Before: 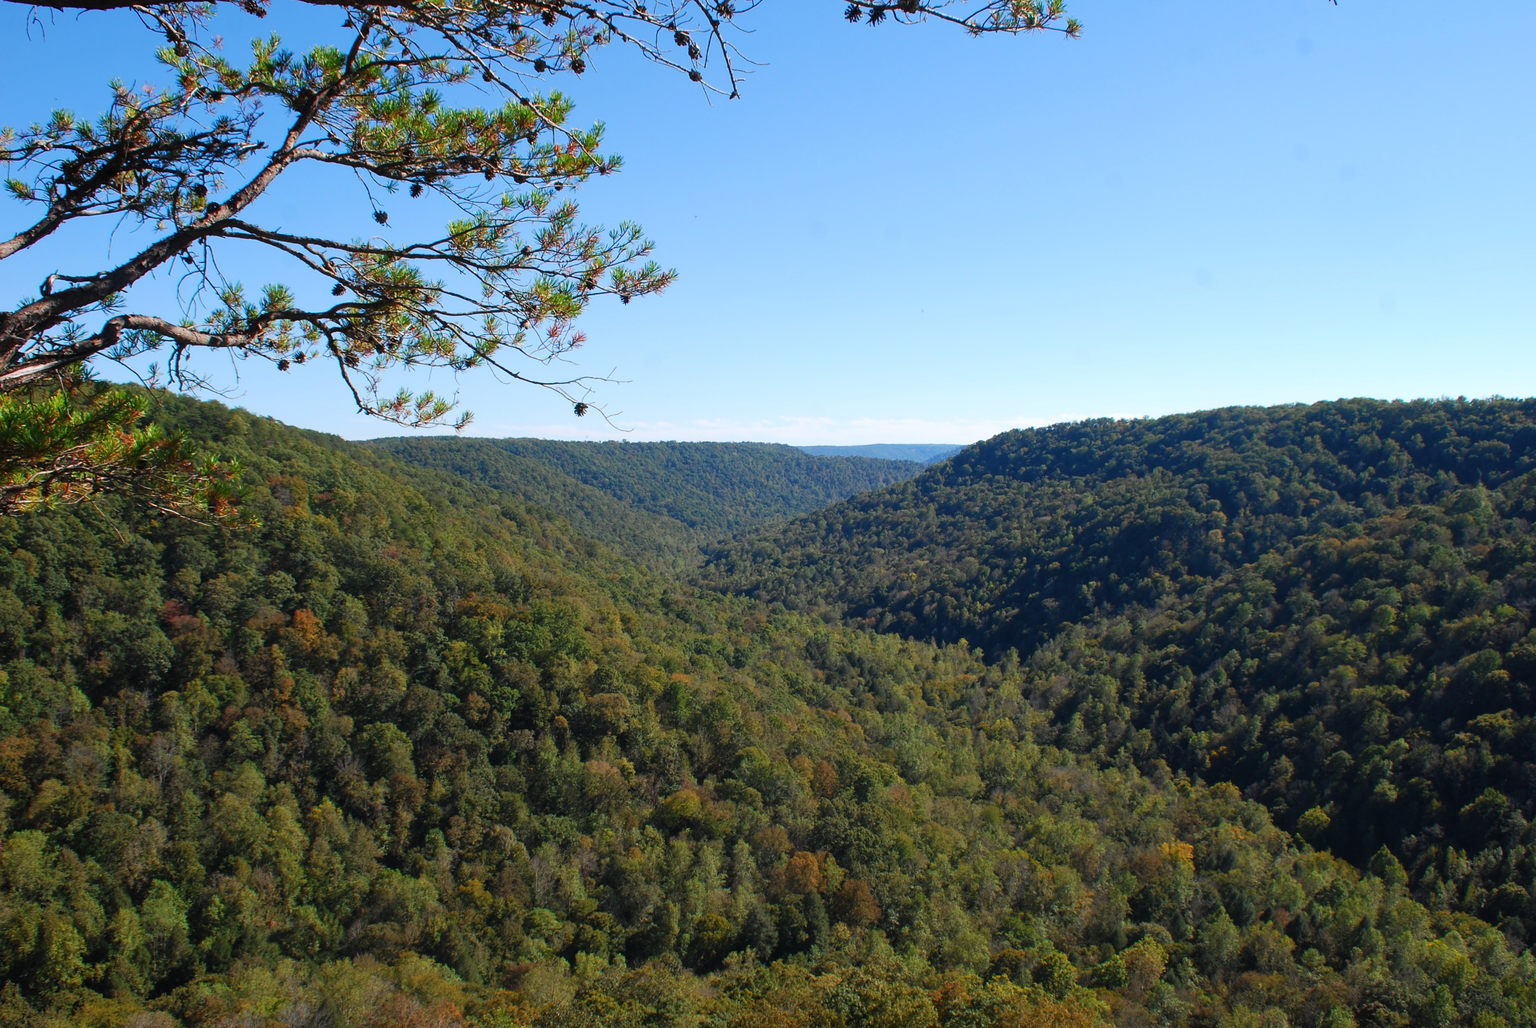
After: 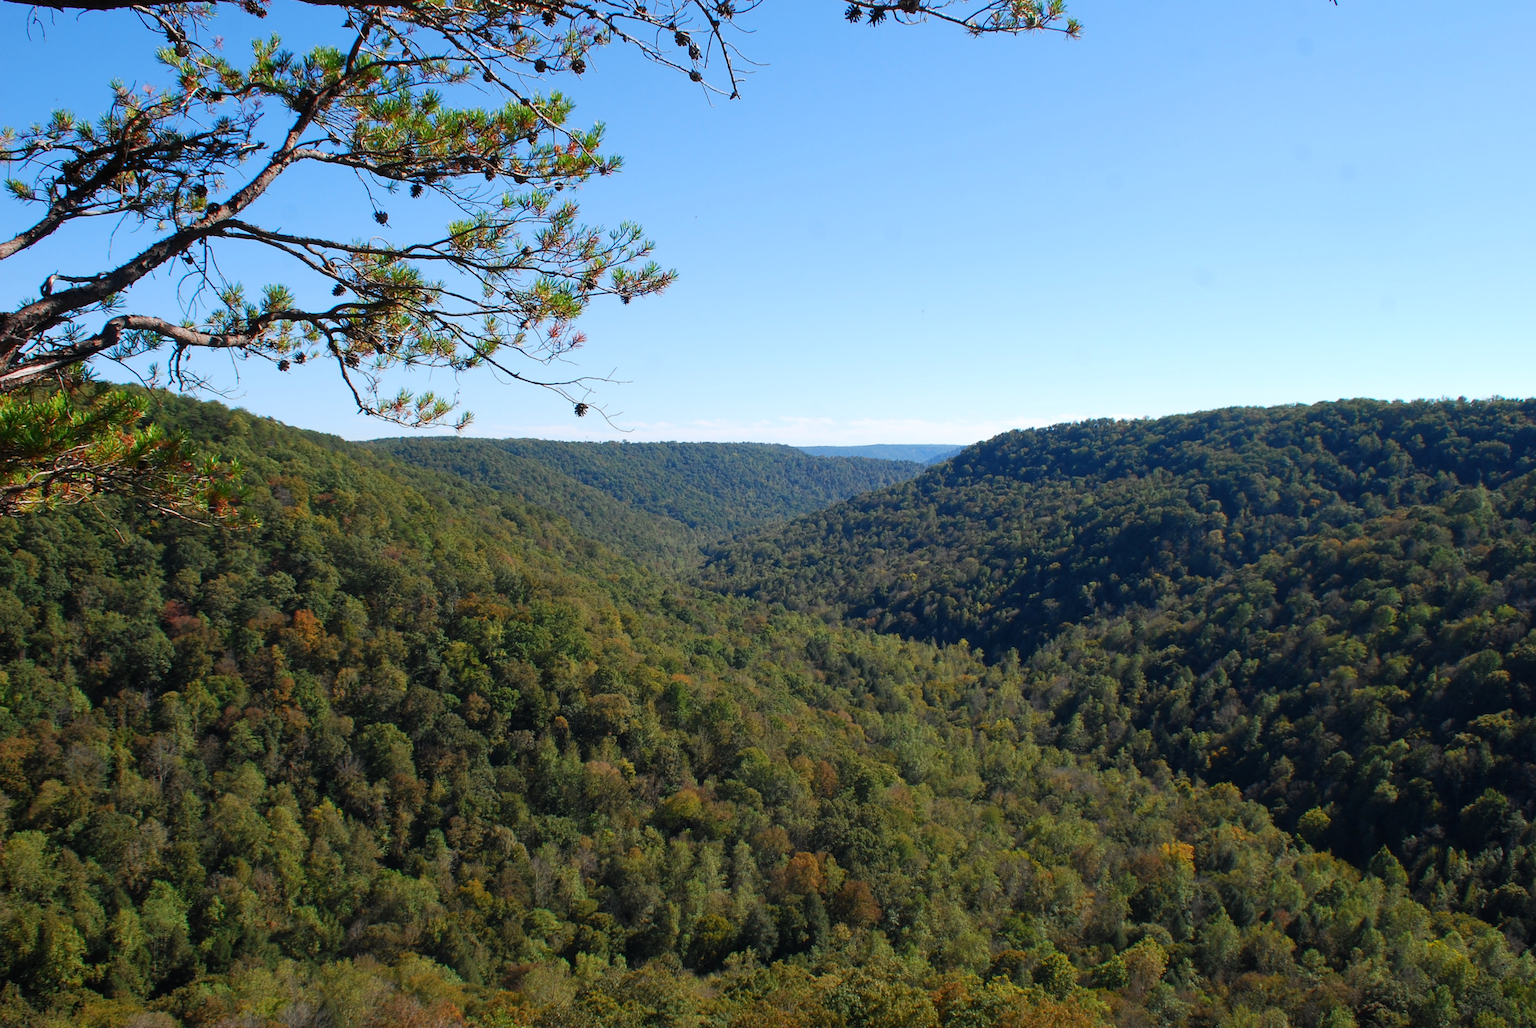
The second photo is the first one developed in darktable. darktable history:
exposure: black level correction 0.001, exposure 0.016 EV, compensate highlight preservation false
color correction: highlights a* -0.146, highlights b* 0.148
